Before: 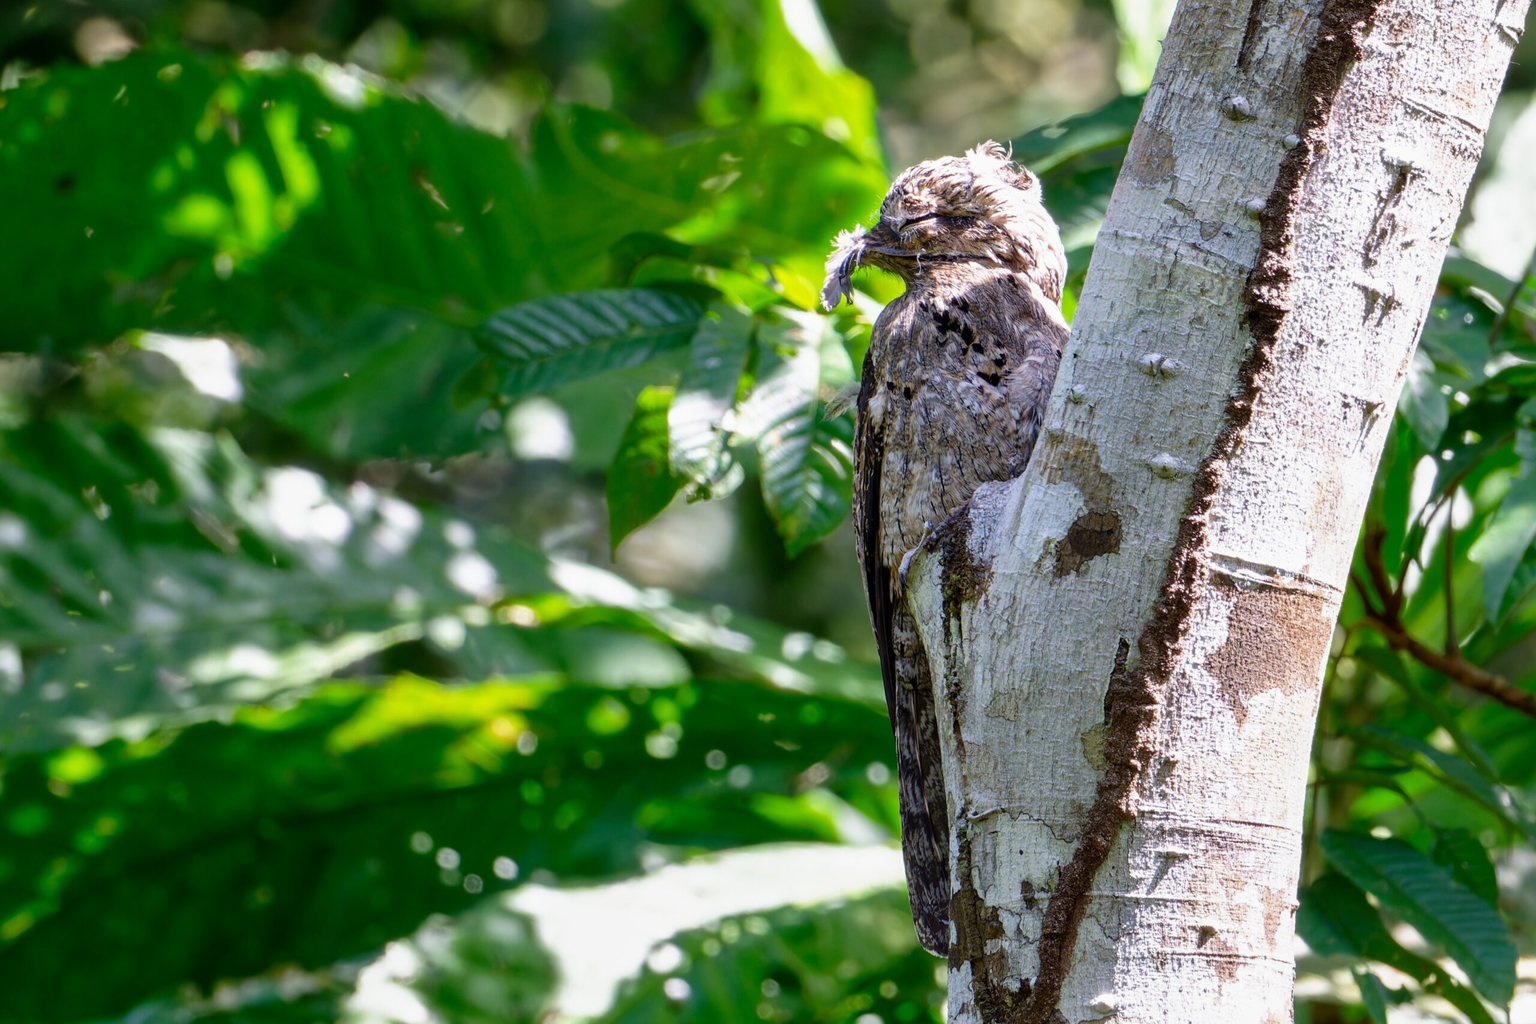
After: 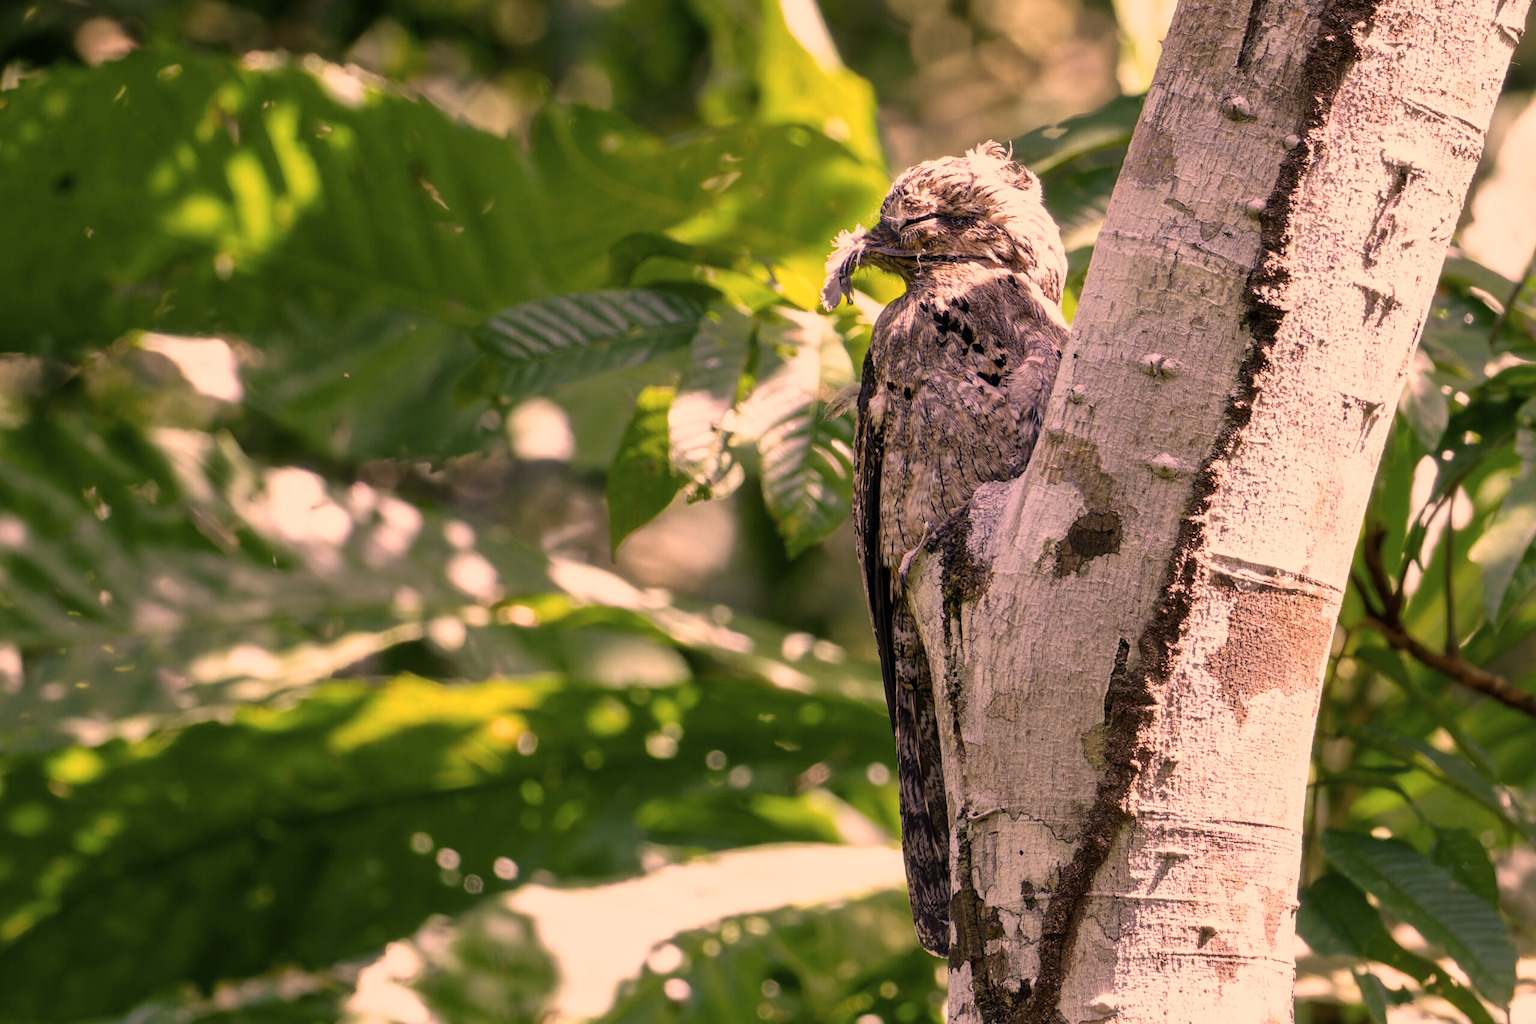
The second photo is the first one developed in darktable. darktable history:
color correction: highlights a* 39.86, highlights b* 39.65, saturation 0.69
